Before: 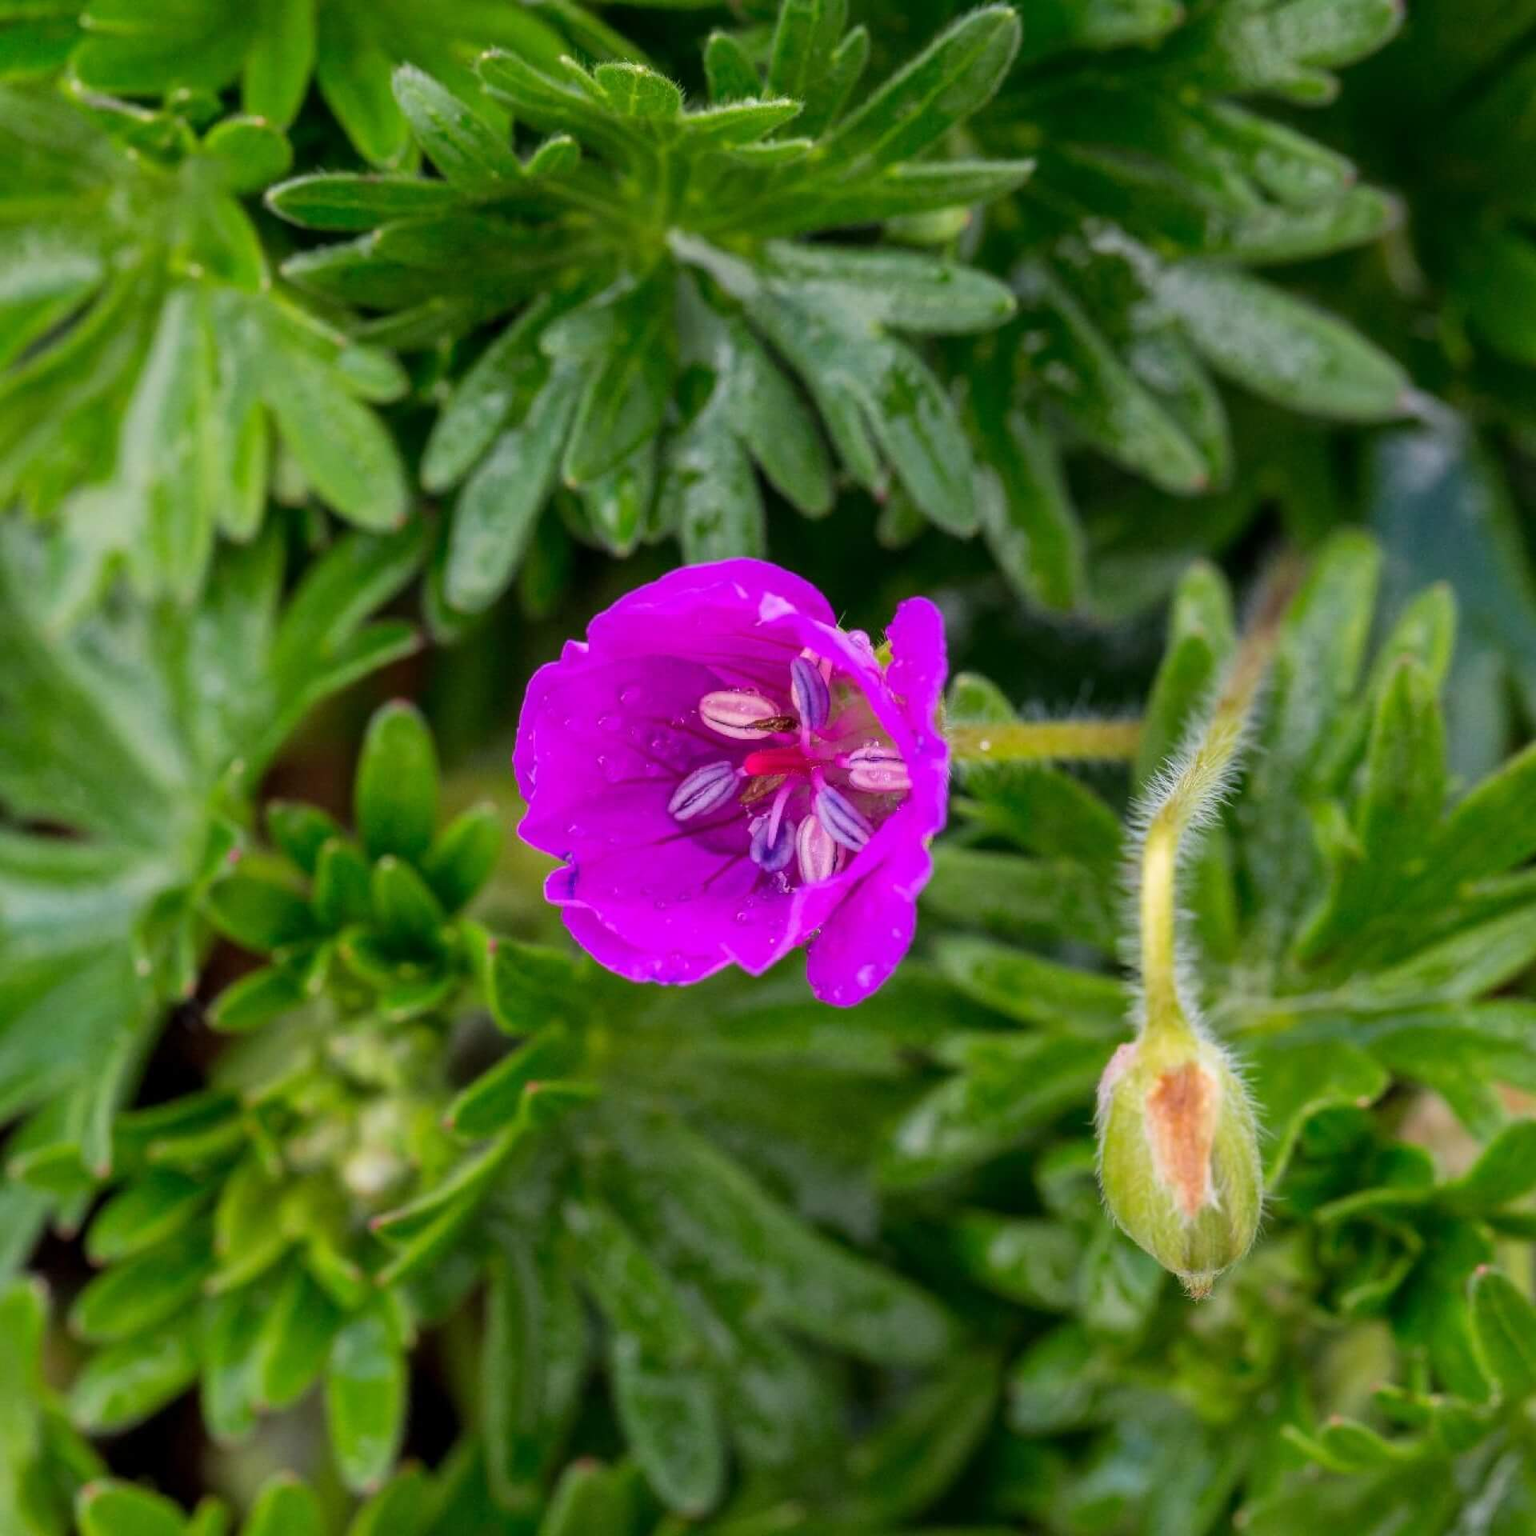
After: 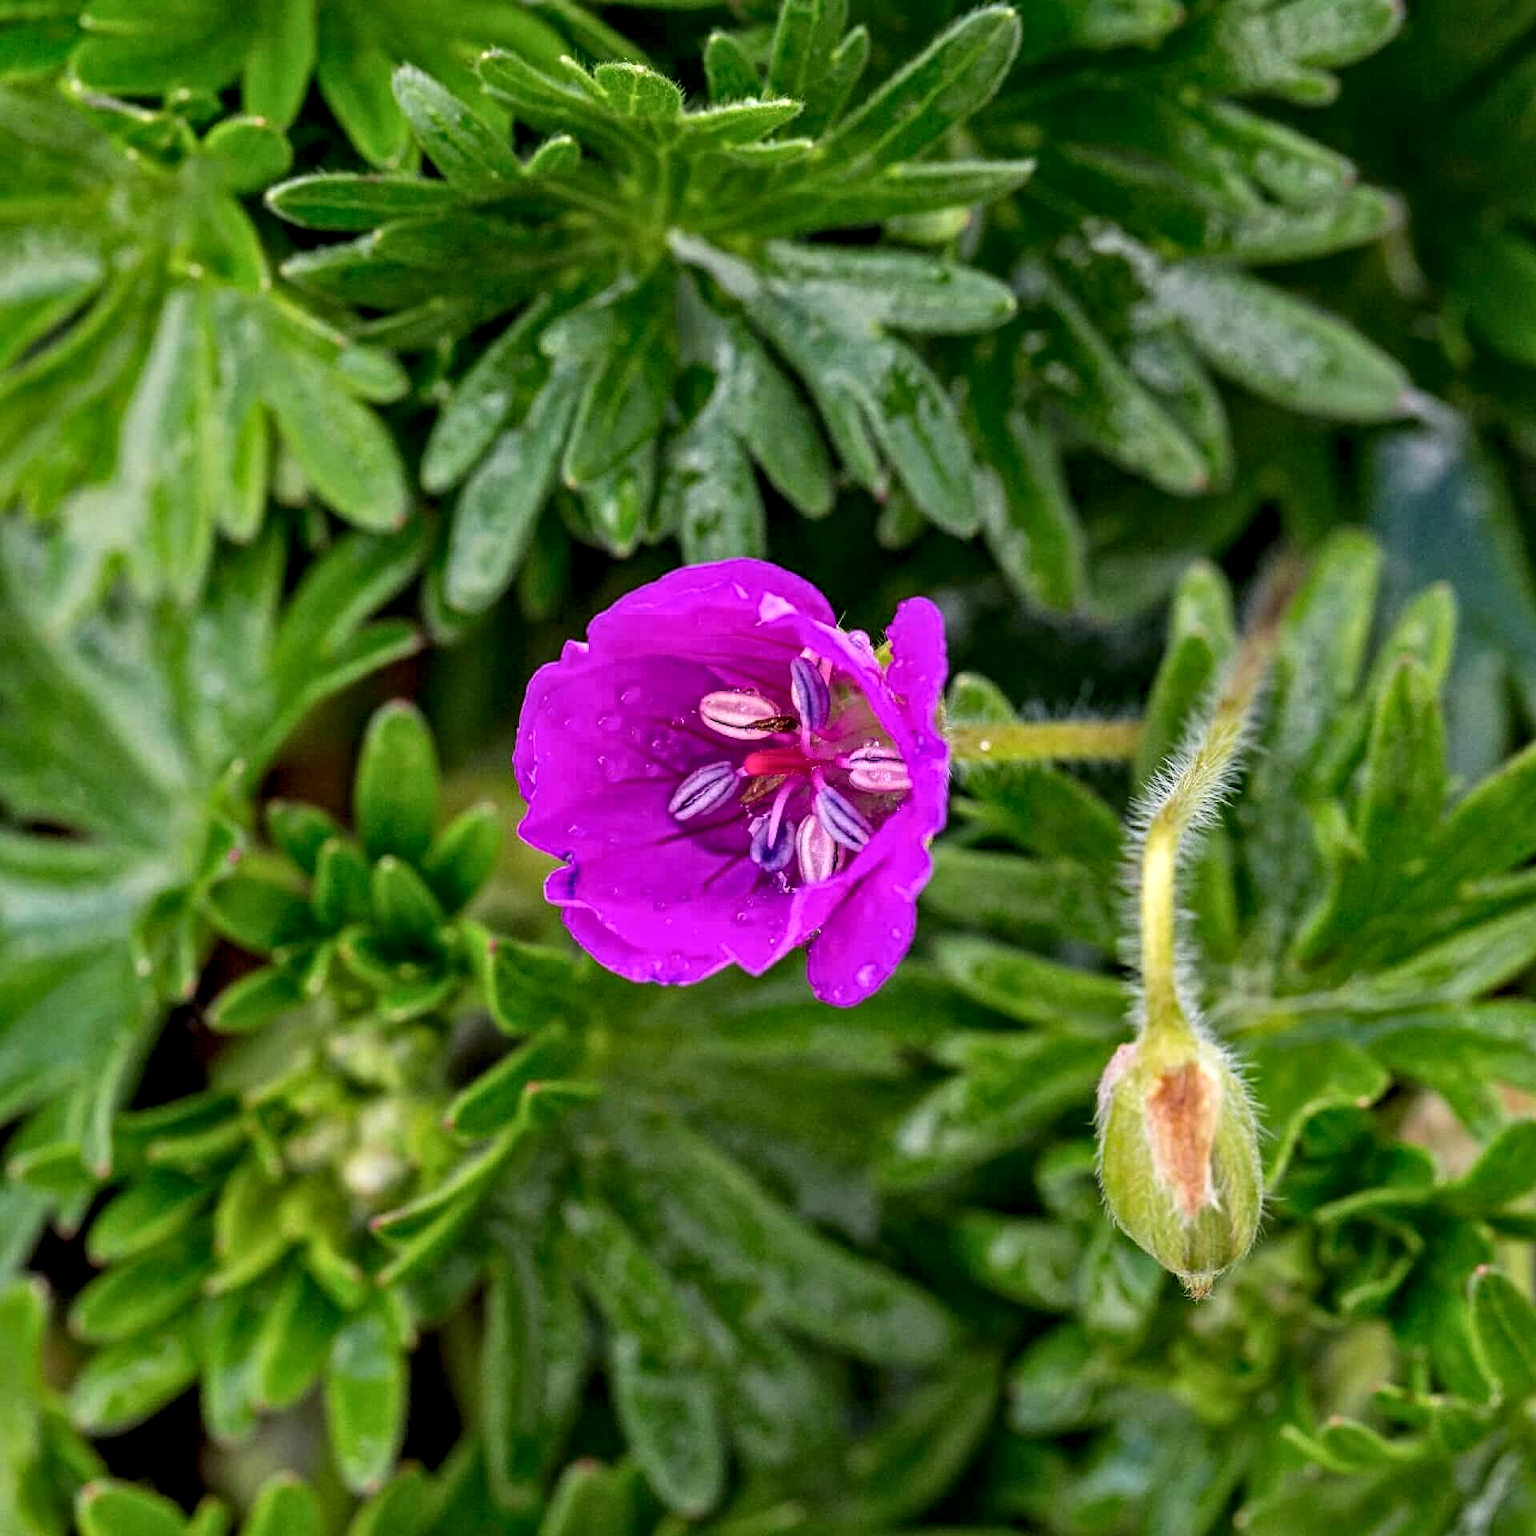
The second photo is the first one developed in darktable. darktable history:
contrast equalizer: y [[0.5, 0.542, 0.583, 0.625, 0.667, 0.708], [0.5 ×6], [0.5 ×6], [0 ×6], [0 ×6]]
base curve: preserve colors none
